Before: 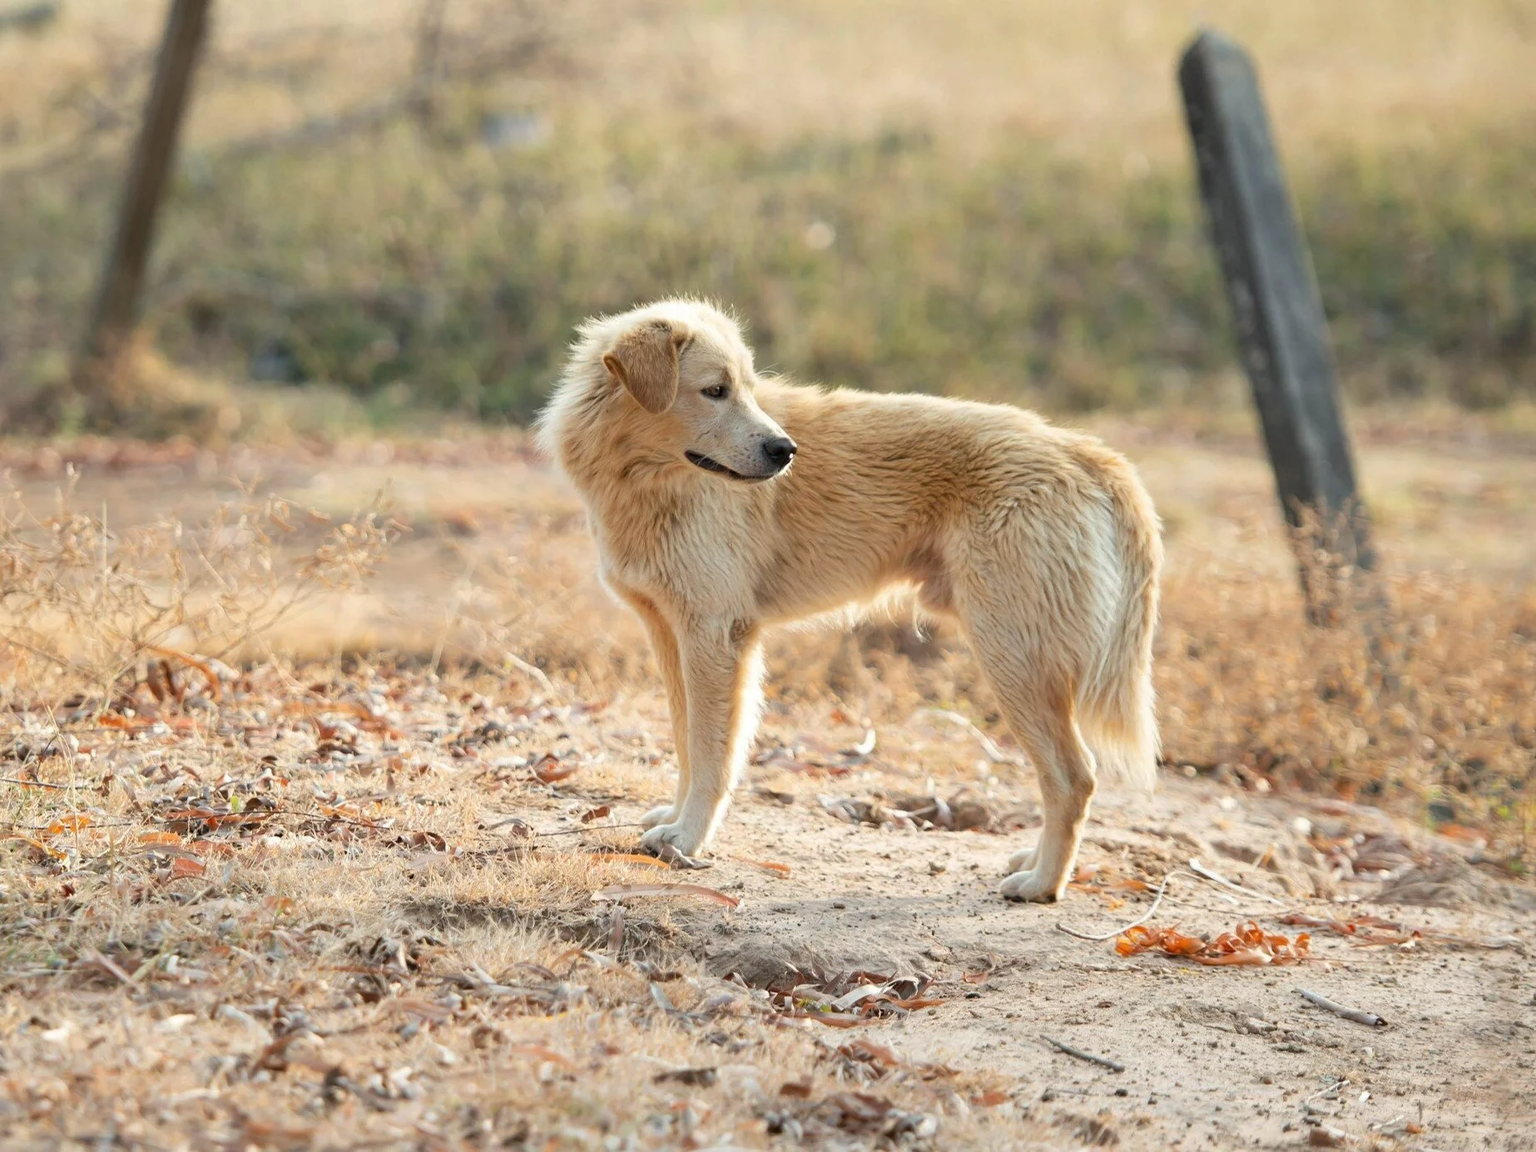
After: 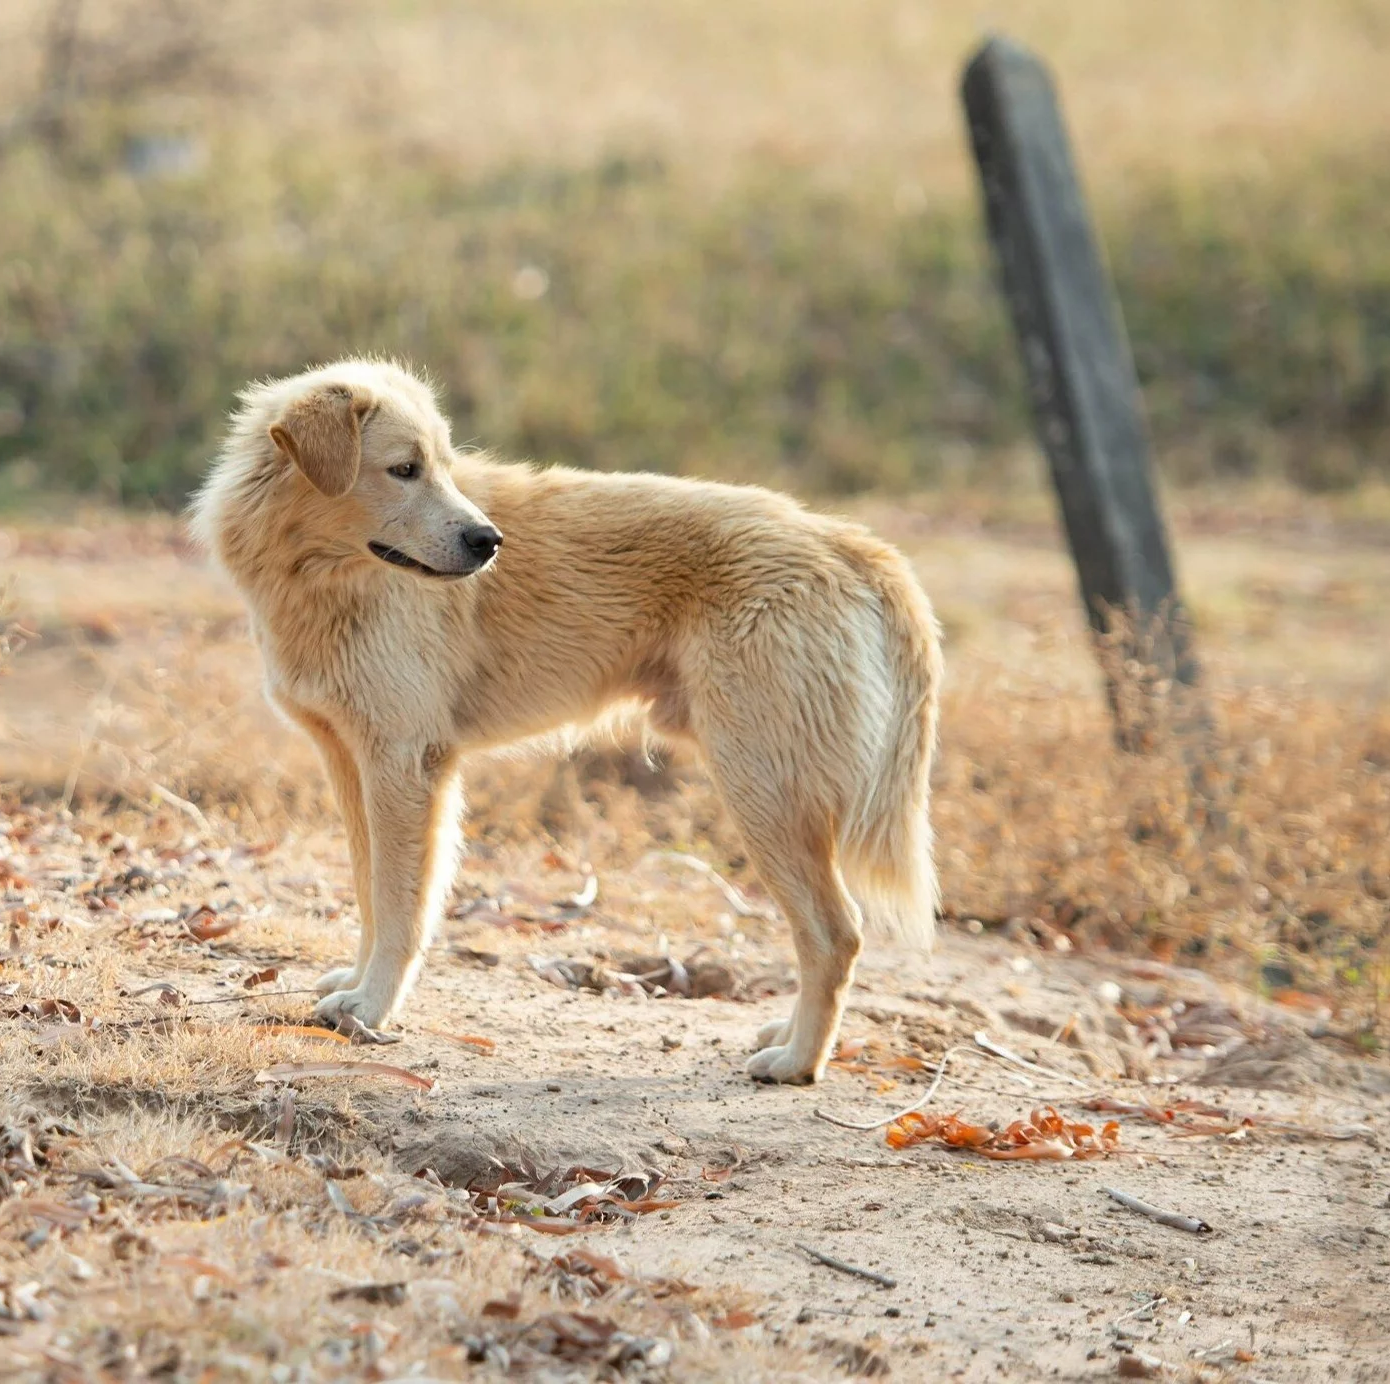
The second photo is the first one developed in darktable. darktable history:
crop and rotate: left 24.695%
